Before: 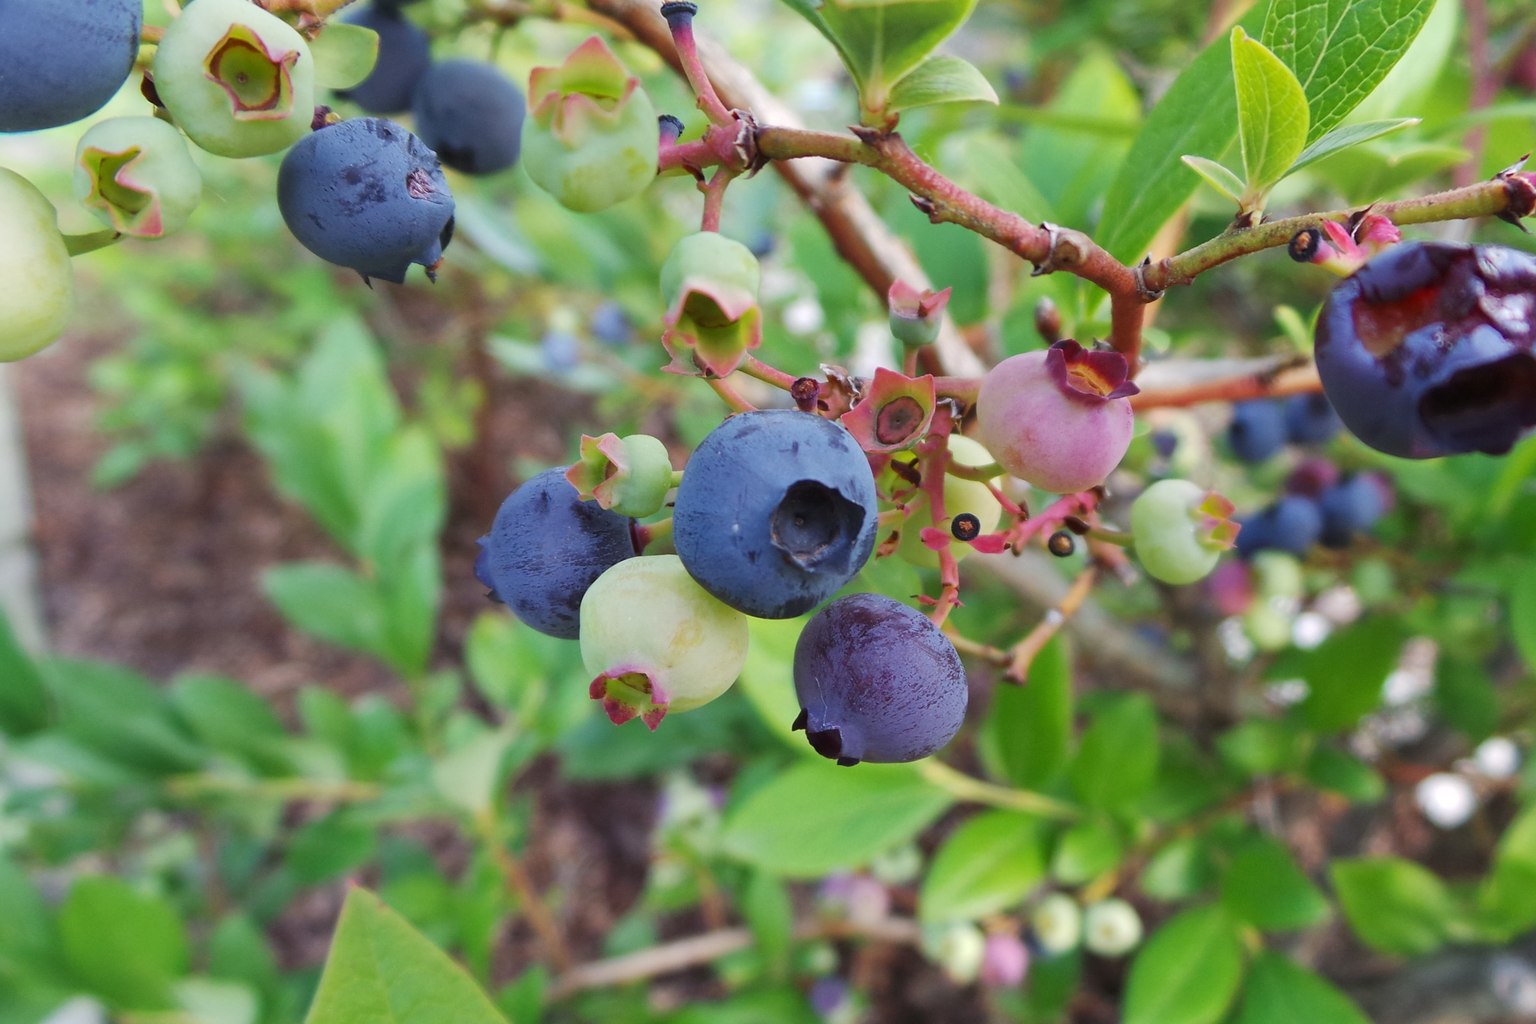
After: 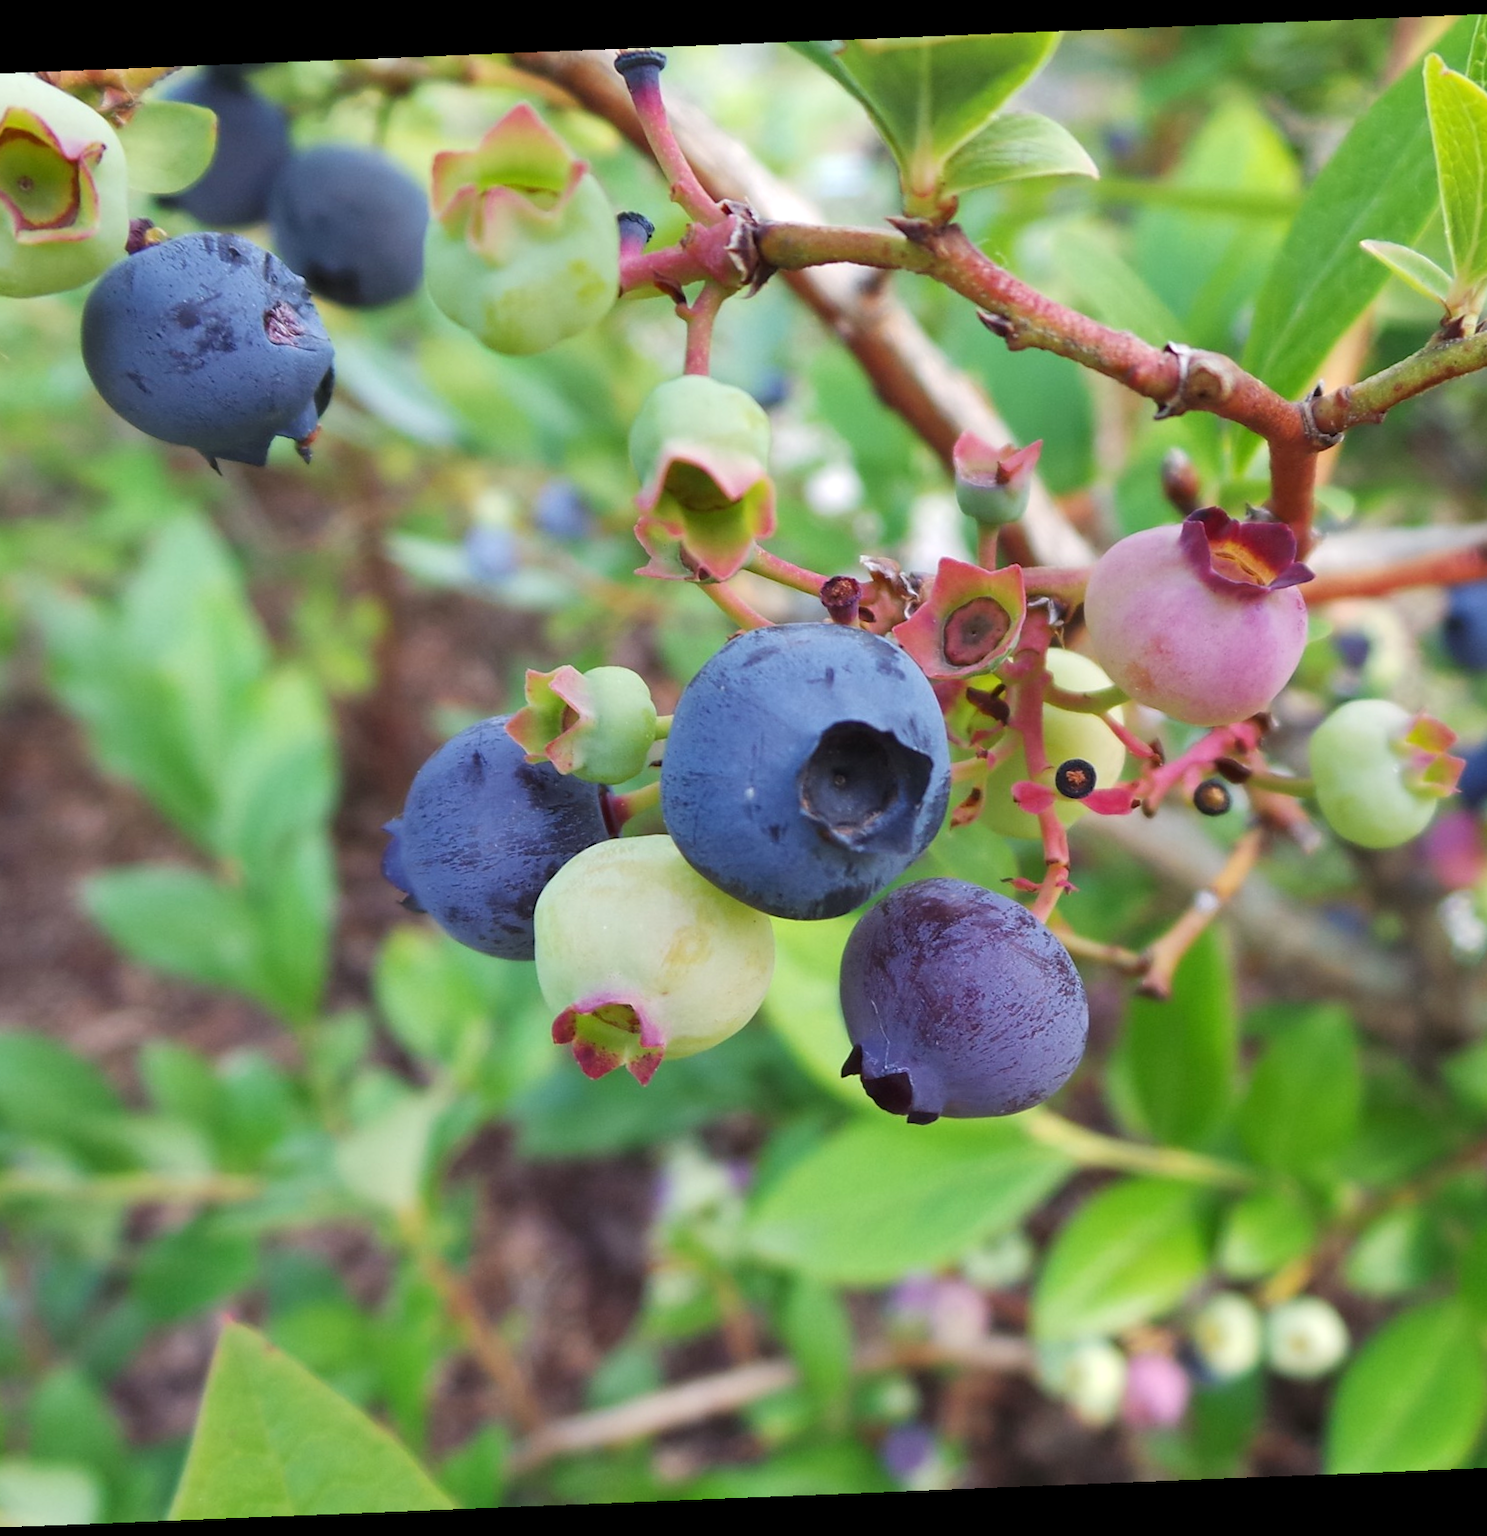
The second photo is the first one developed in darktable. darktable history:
exposure: exposure 0.2 EV, compensate highlight preservation false
rotate and perspective: rotation -2.29°, automatic cropping off
crop and rotate: left 14.436%, right 18.898%
